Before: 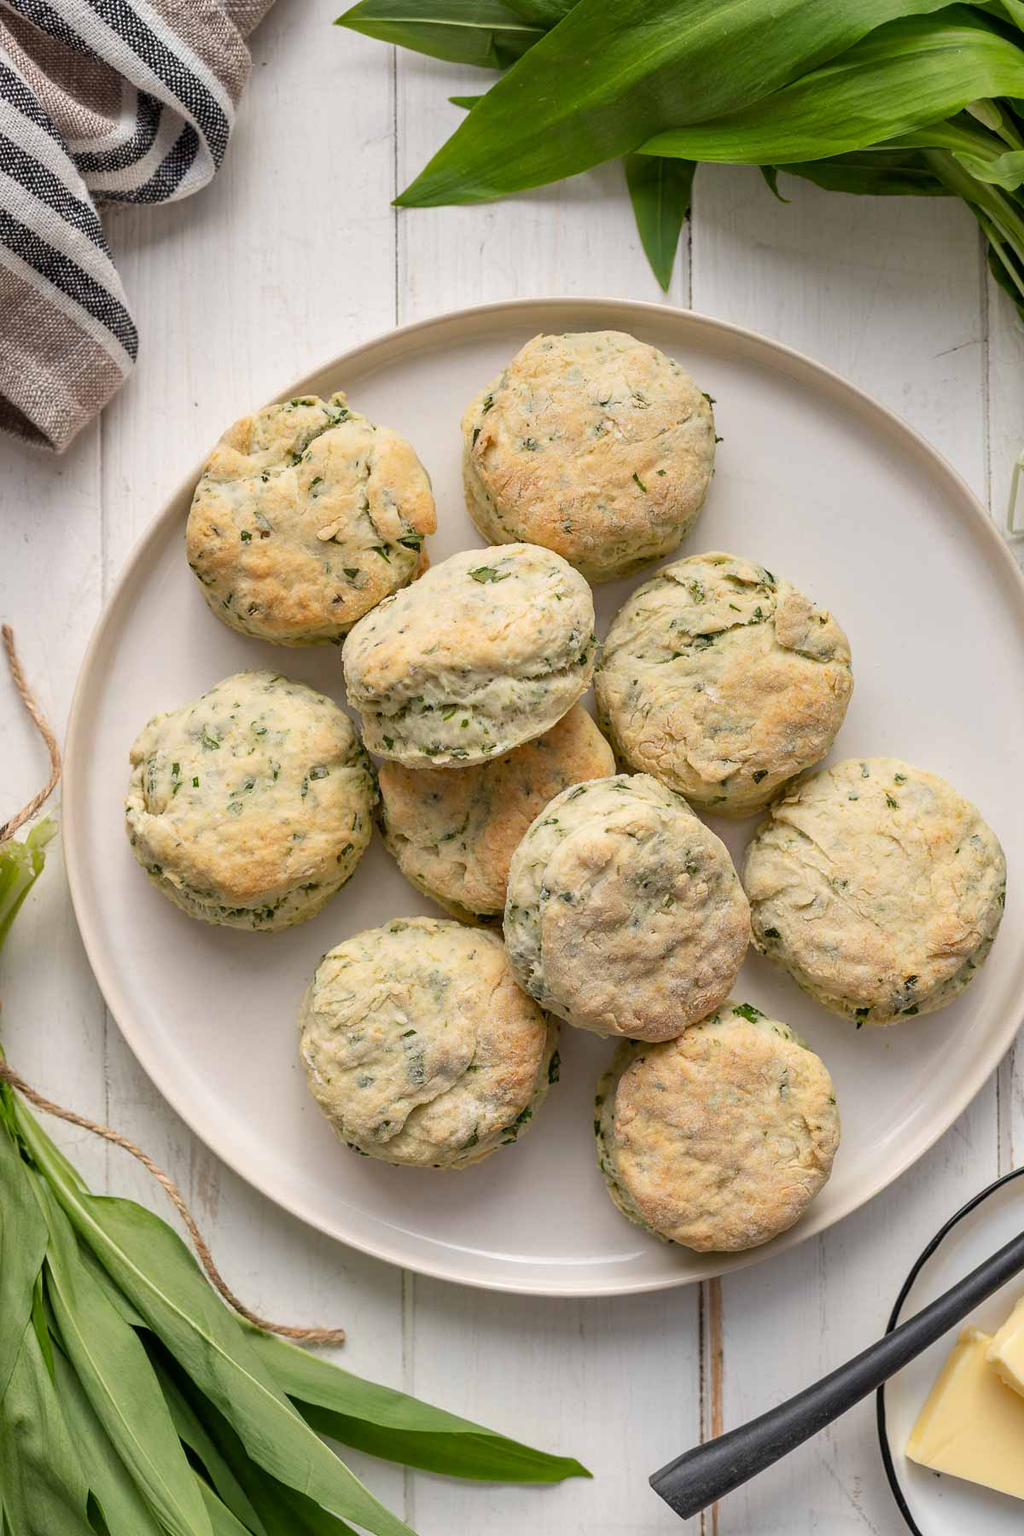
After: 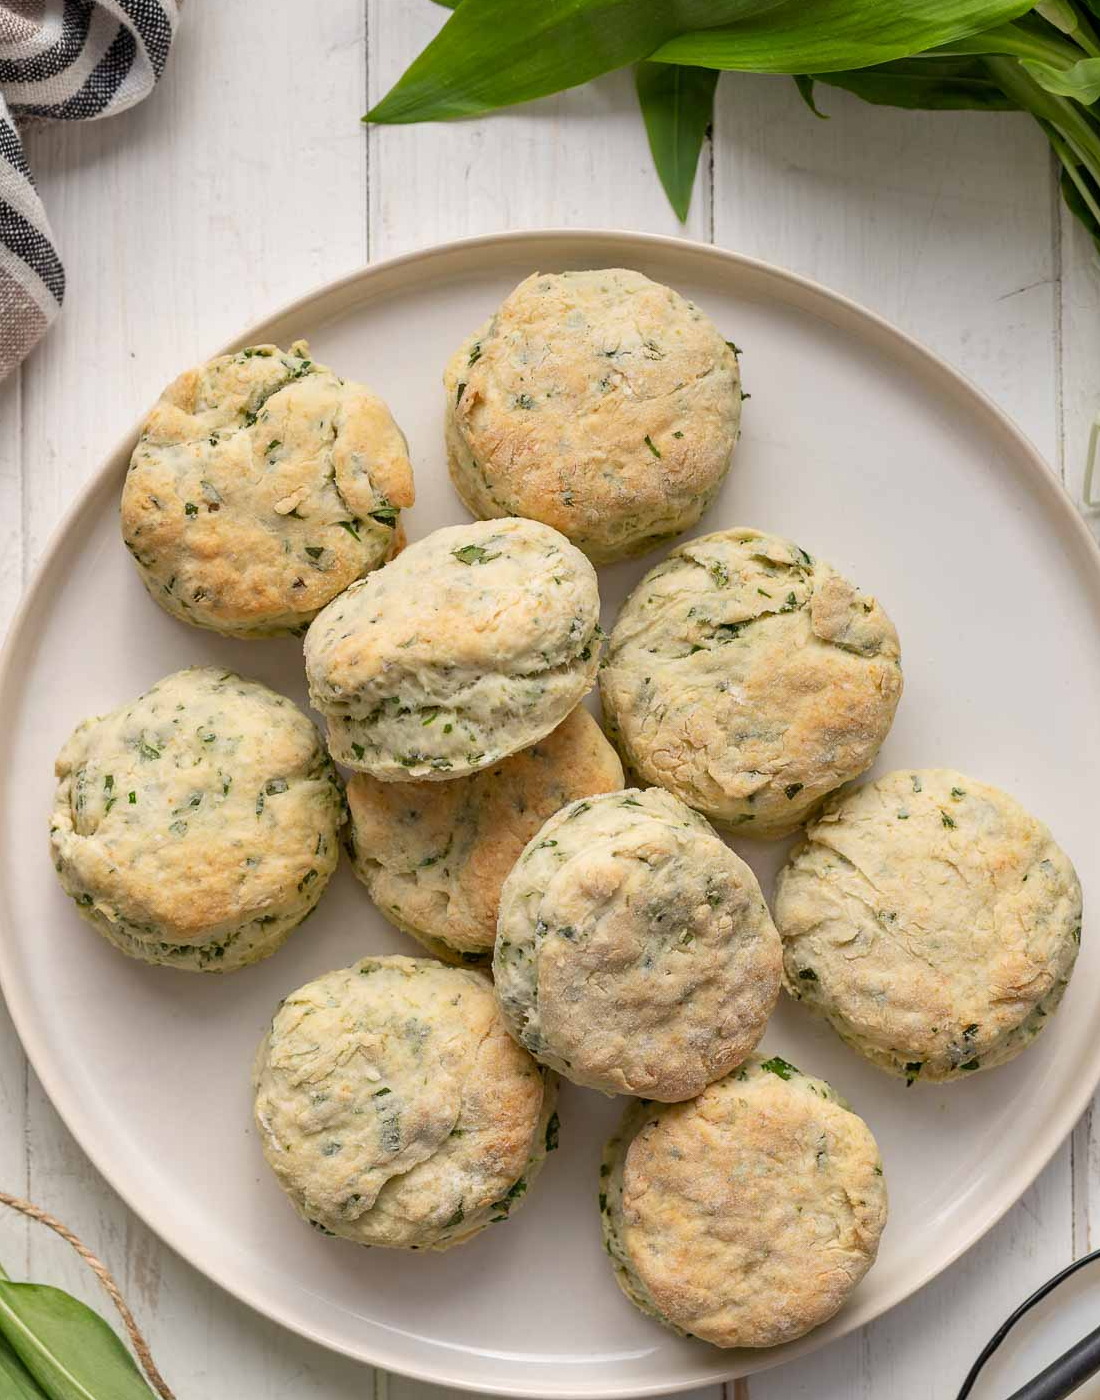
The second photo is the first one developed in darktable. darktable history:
white balance: emerald 1
crop: left 8.155%, top 6.611%, bottom 15.385%
